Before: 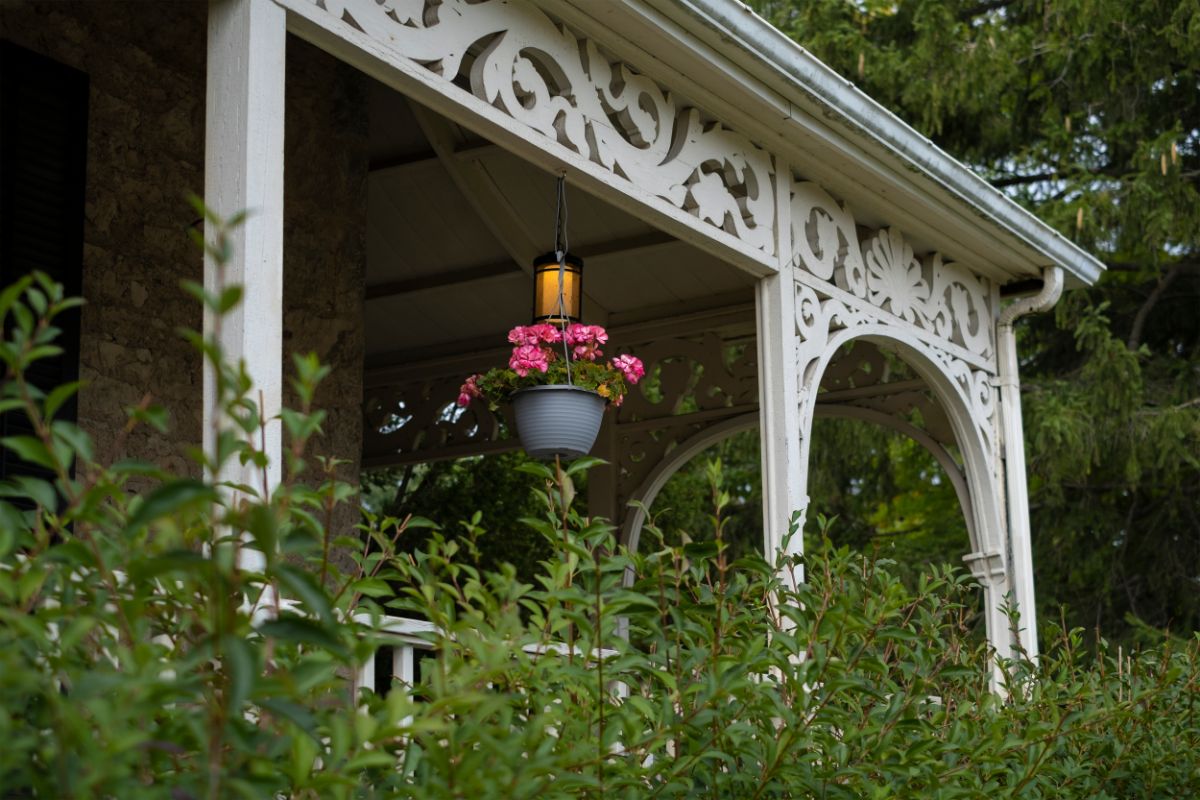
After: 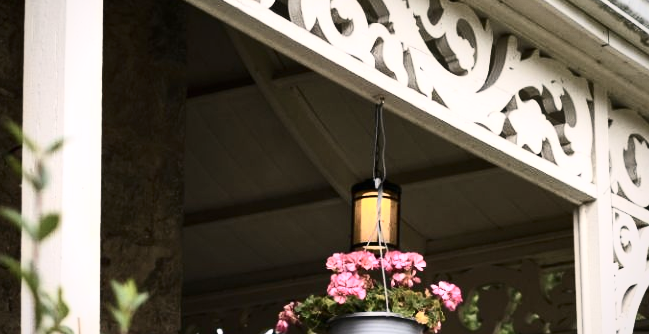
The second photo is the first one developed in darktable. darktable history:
contrast brightness saturation: contrast 0.39, brightness 0.105
shadows and highlights: low approximation 0.01, soften with gaussian
vignetting: fall-off radius 46.01%, brightness -0.313, saturation -0.06
exposure: black level correction 0, exposure 0.895 EV, compensate highlight preservation false
color correction: highlights a* 5.52, highlights b* 5.23, saturation 0.663
crop: left 15.221%, top 9.127%, right 30.65%, bottom 49.095%
